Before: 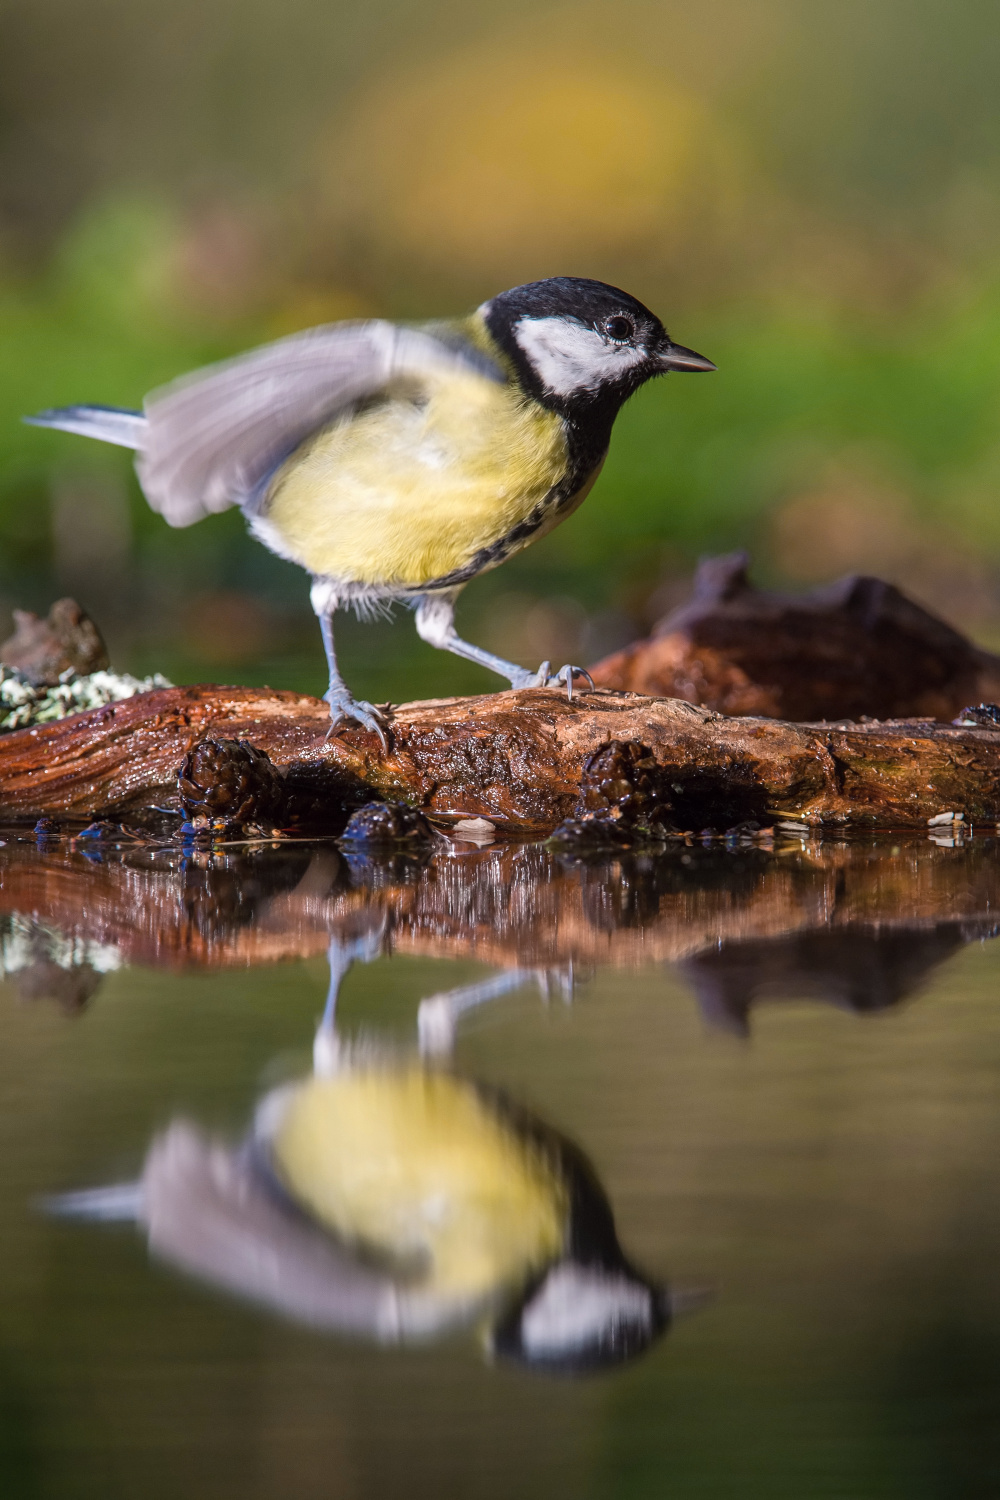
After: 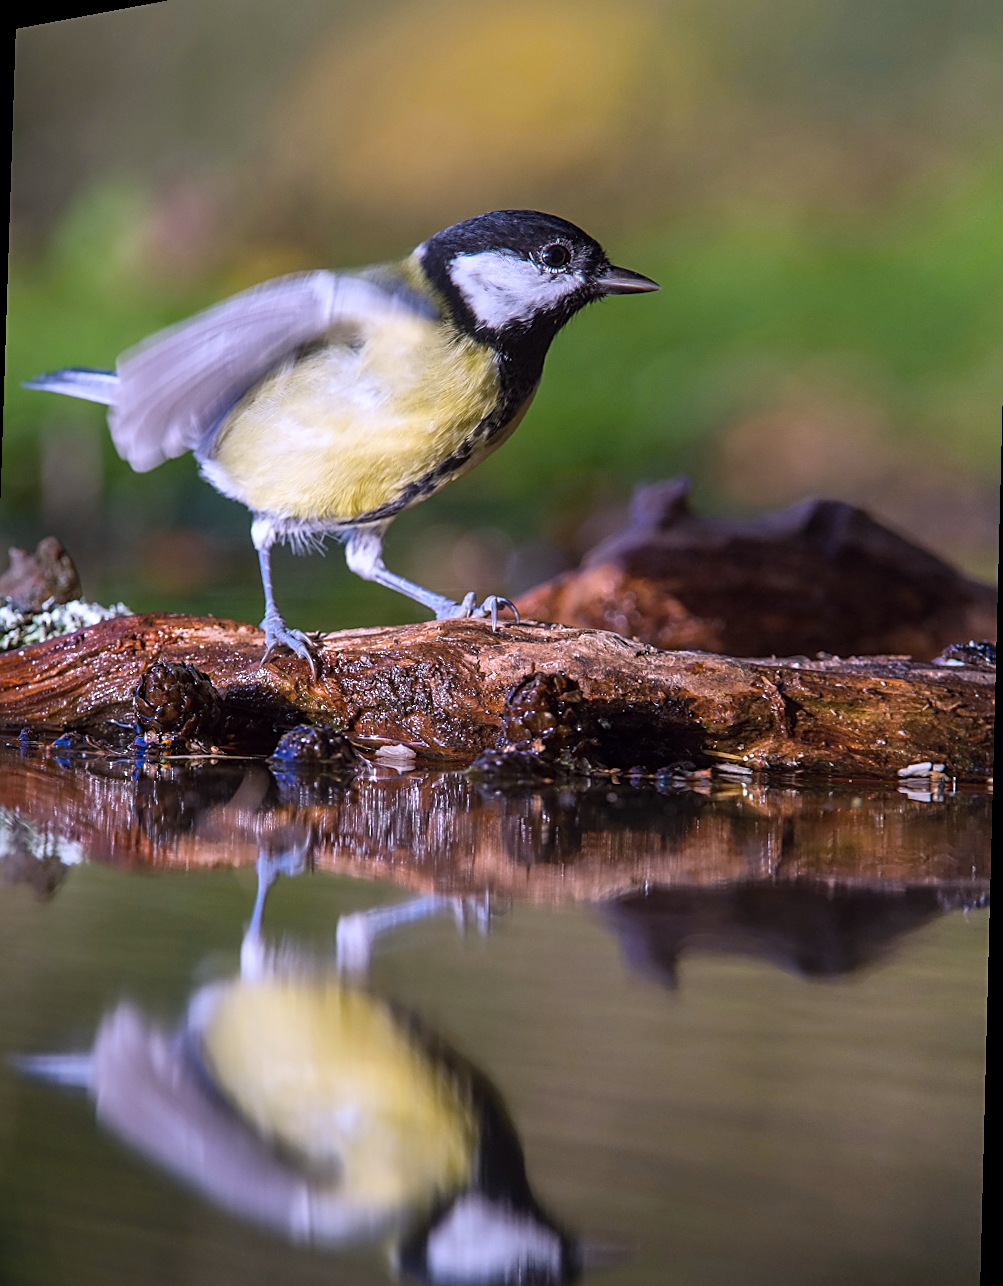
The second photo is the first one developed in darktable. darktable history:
white balance: red 0.988, blue 1.017
sharpen: on, module defaults
rotate and perspective: rotation 1.69°, lens shift (vertical) -0.023, lens shift (horizontal) -0.291, crop left 0.025, crop right 0.988, crop top 0.092, crop bottom 0.842
color calibration: output R [1.063, -0.012, -0.003, 0], output B [-0.079, 0.047, 1, 0], illuminant custom, x 0.389, y 0.387, temperature 3838.64 K
